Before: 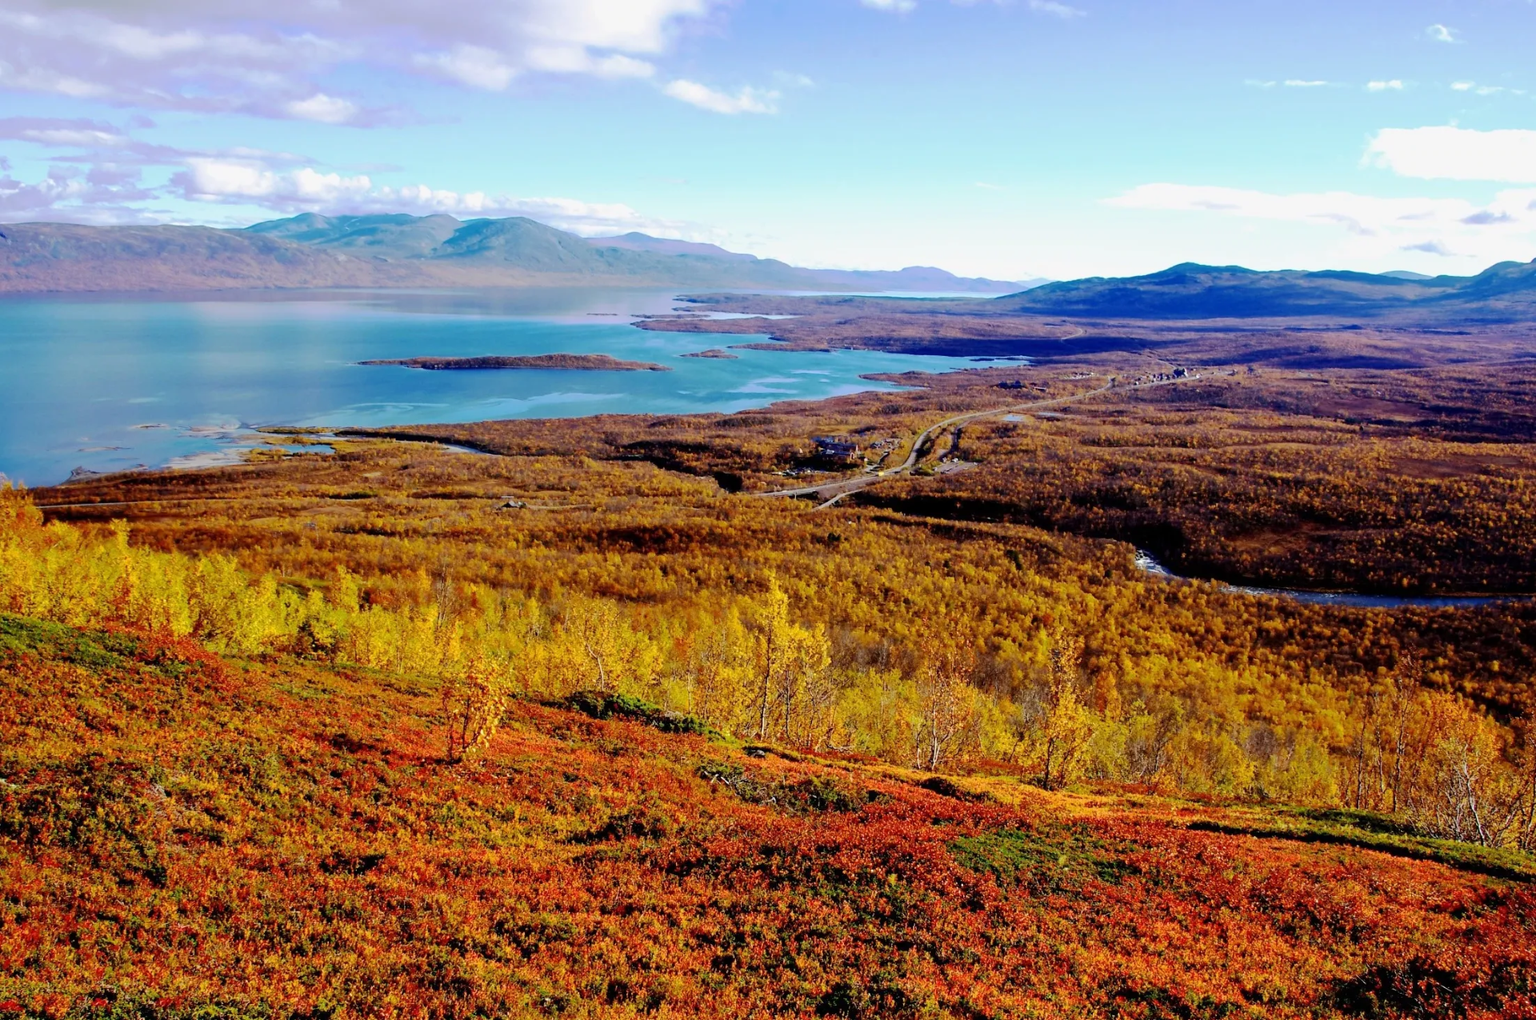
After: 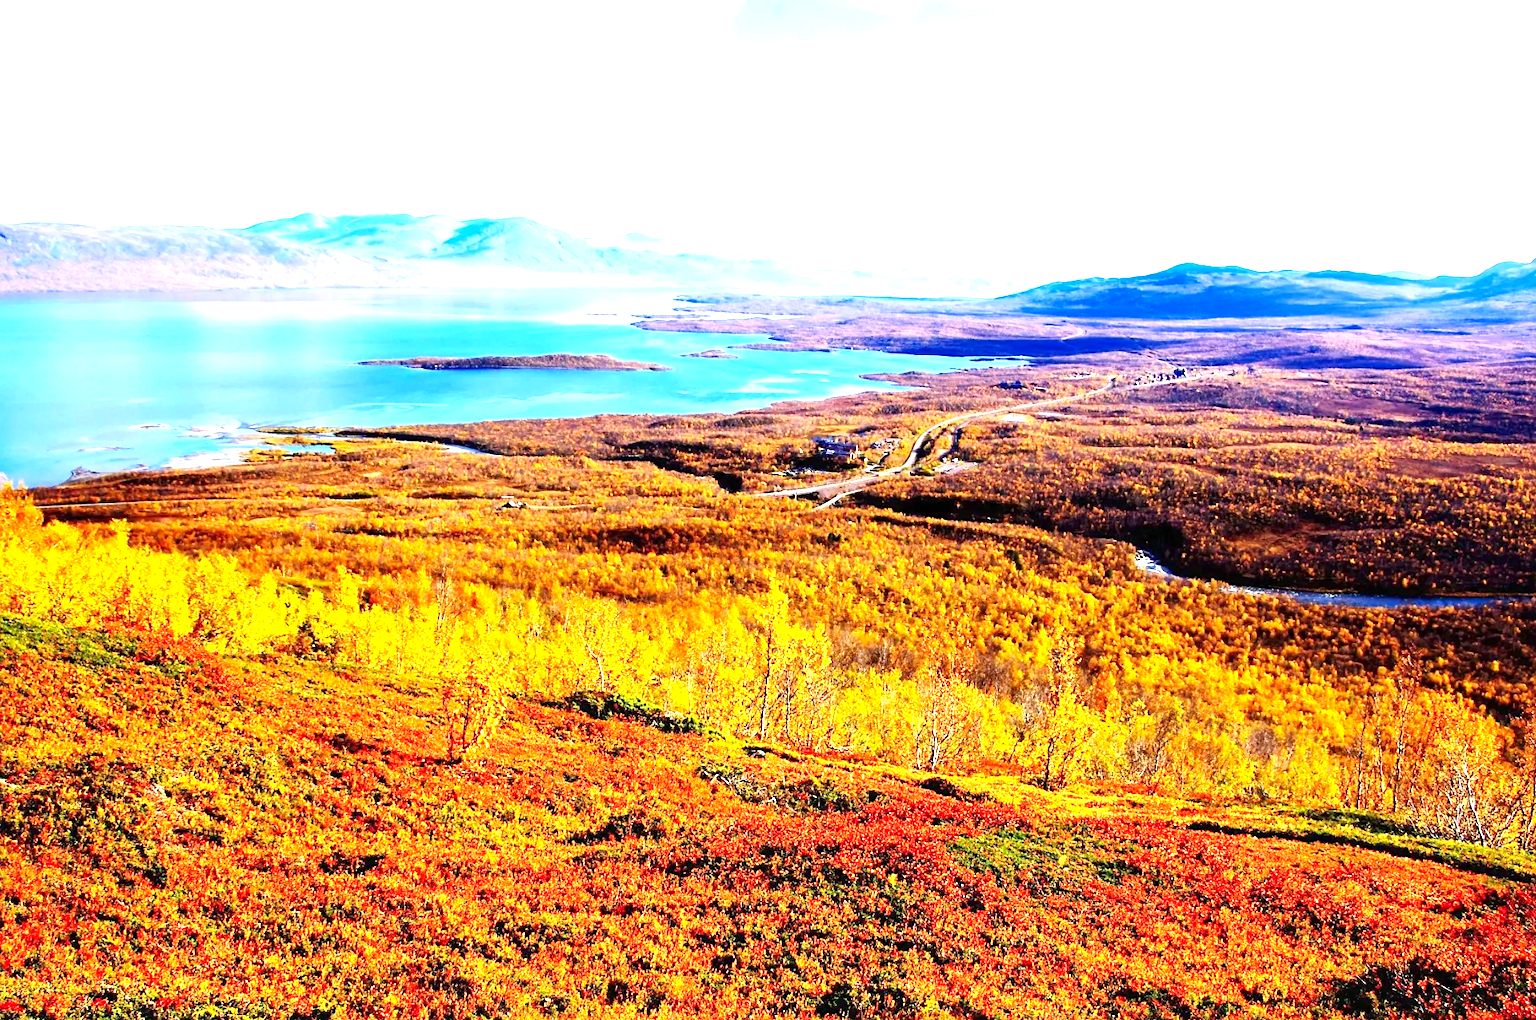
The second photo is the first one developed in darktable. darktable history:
contrast brightness saturation: contrast 0.045, saturation 0.073
sharpen: amount 0.216
exposure: black level correction 0, exposure 1.69 EV, compensate highlight preservation false
